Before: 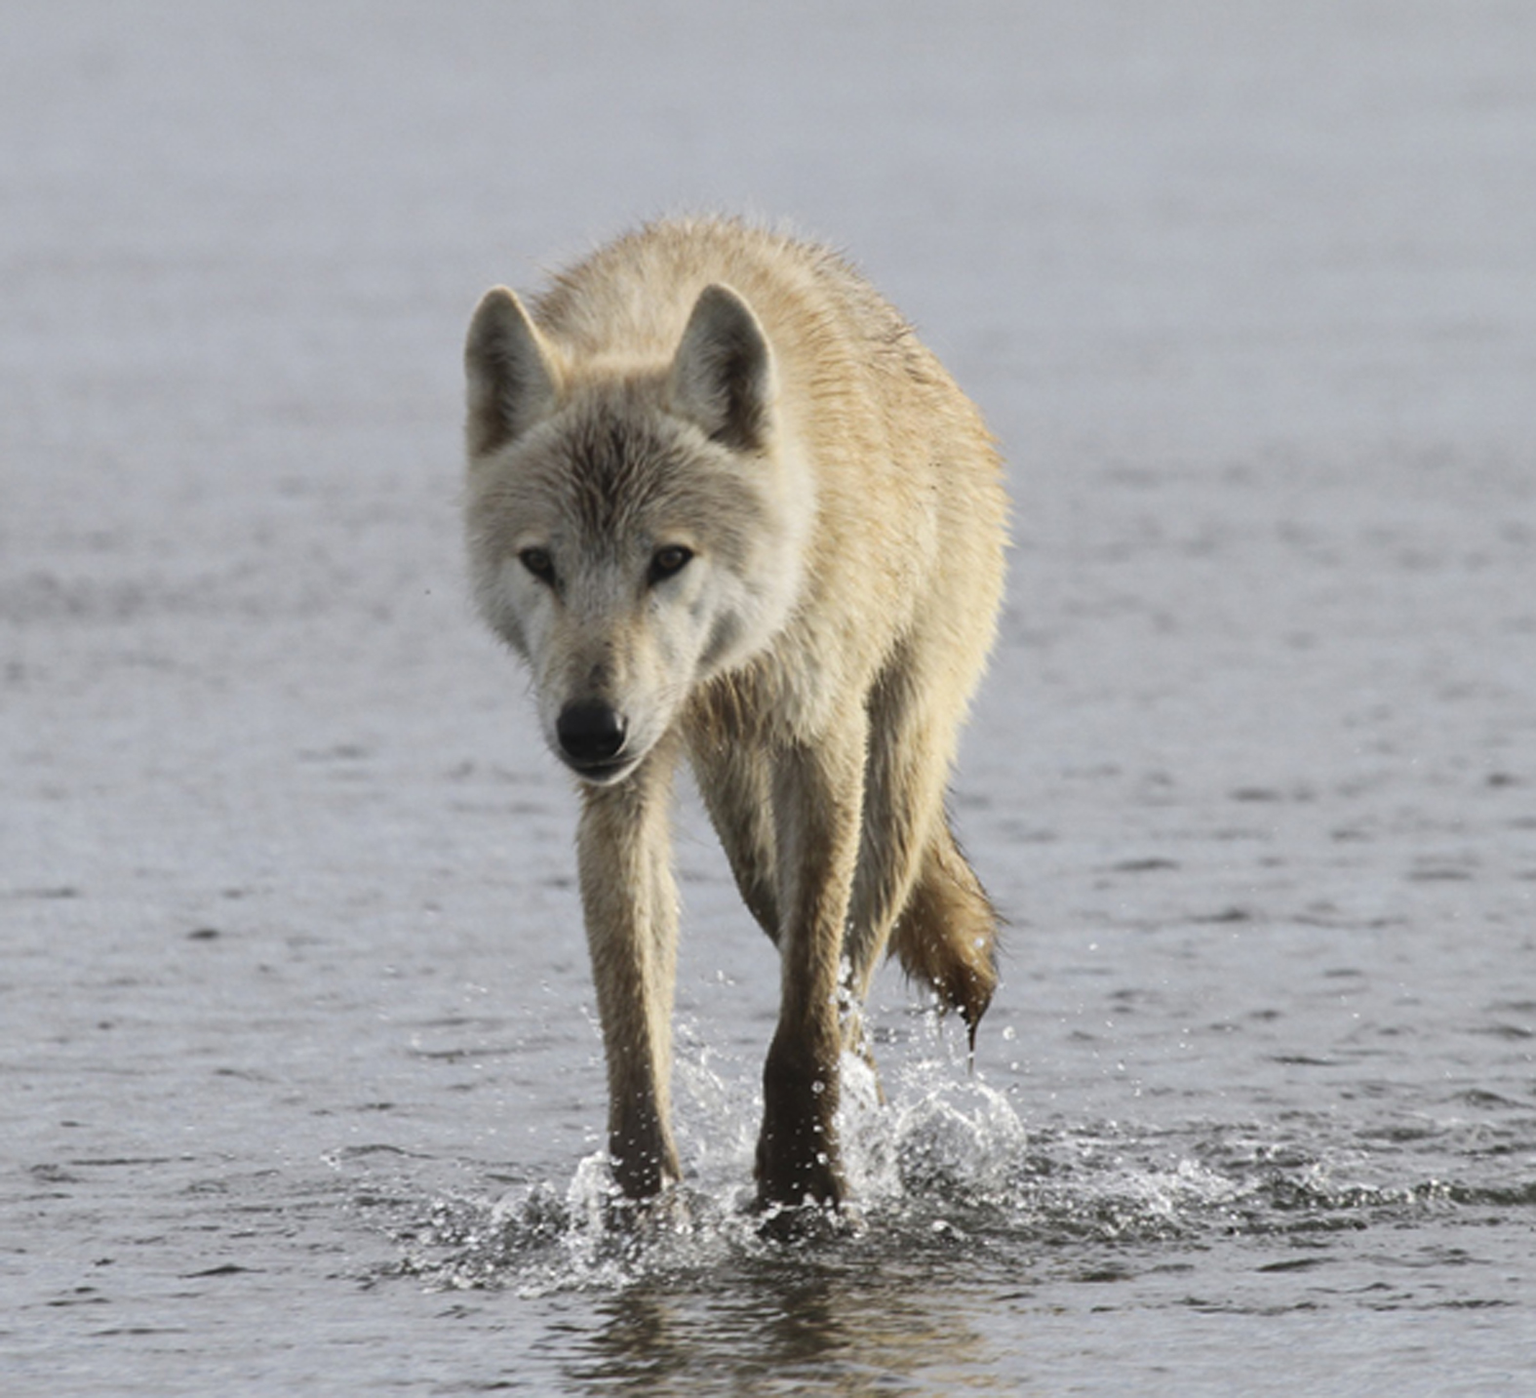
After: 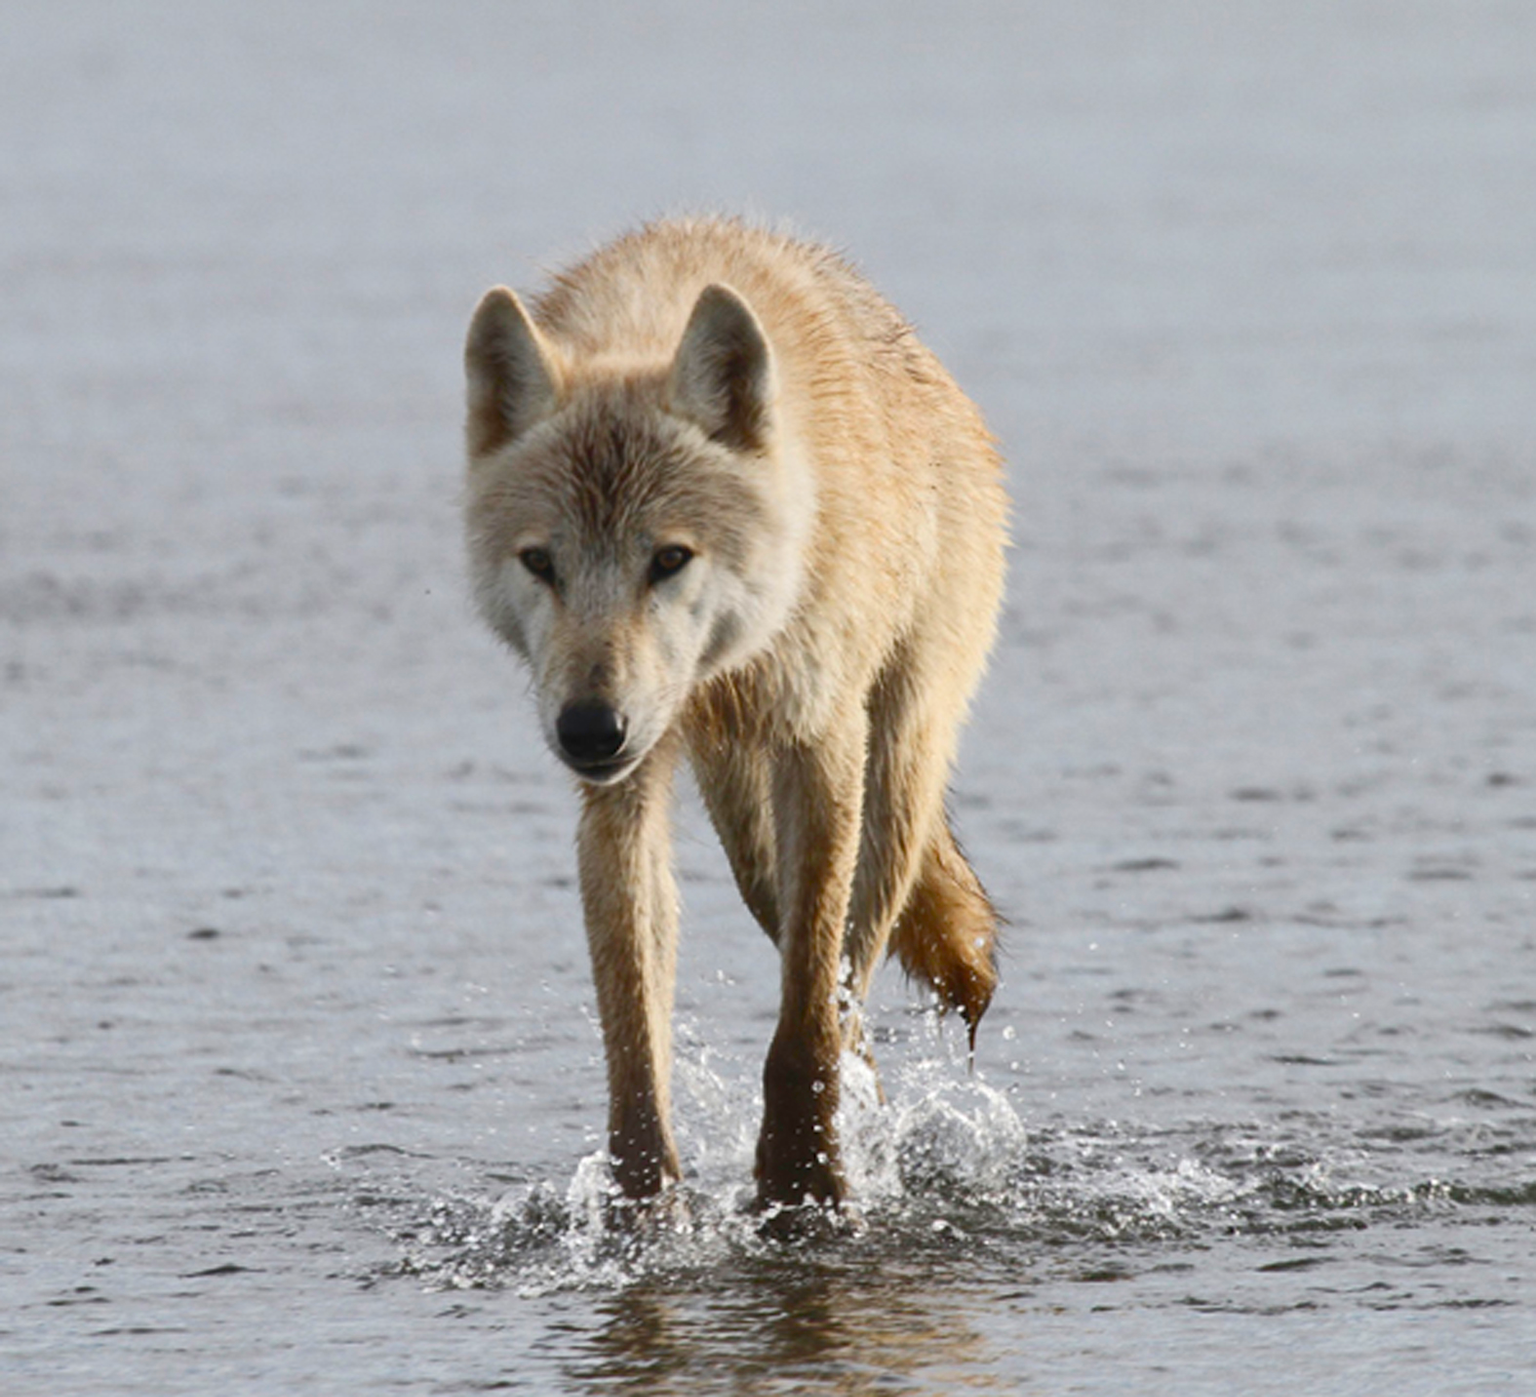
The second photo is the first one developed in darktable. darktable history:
color balance rgb: perceptual saturation grading › global saturation 20%, perceptual saturation grading › highlights -25.624%, perceptual saturation grading › shadows 50.32%, hue shift -3.8°, perceptual brilliance grading › global brilliance 15.219%, perceptual brilliance grading › shadows -35.576%, contrast -21.804%
